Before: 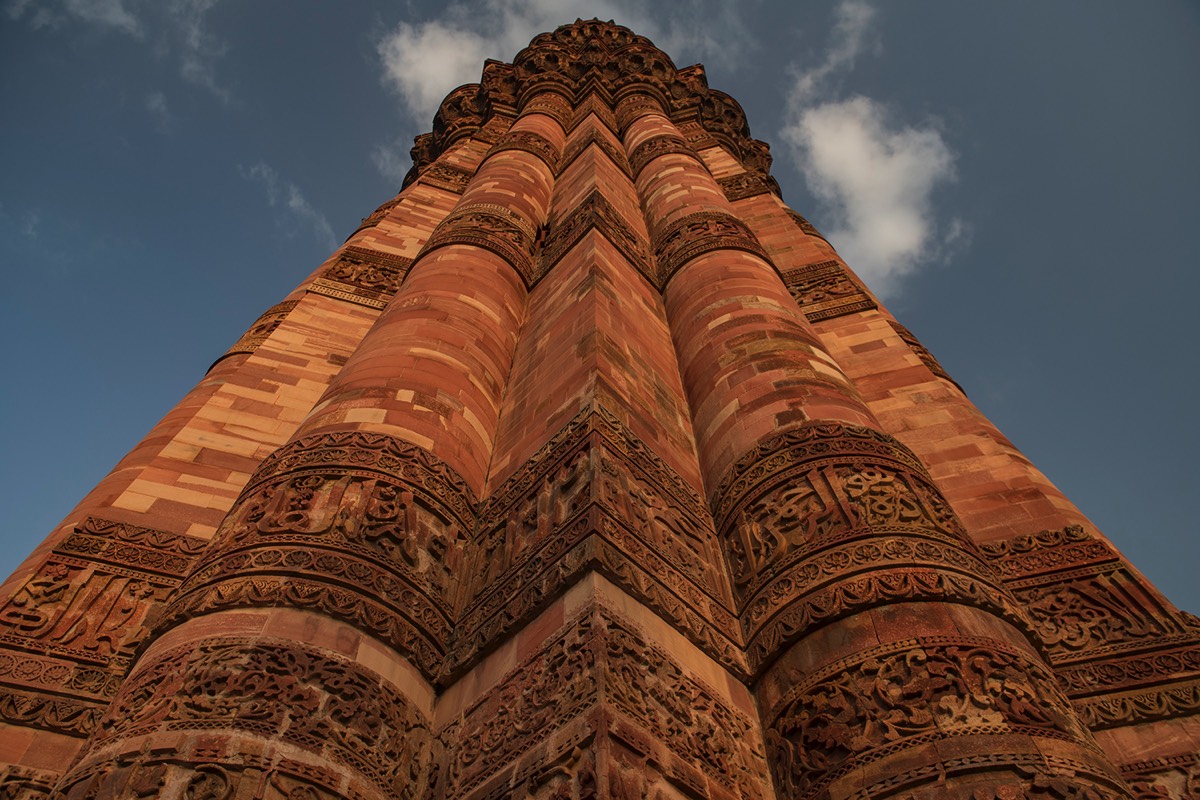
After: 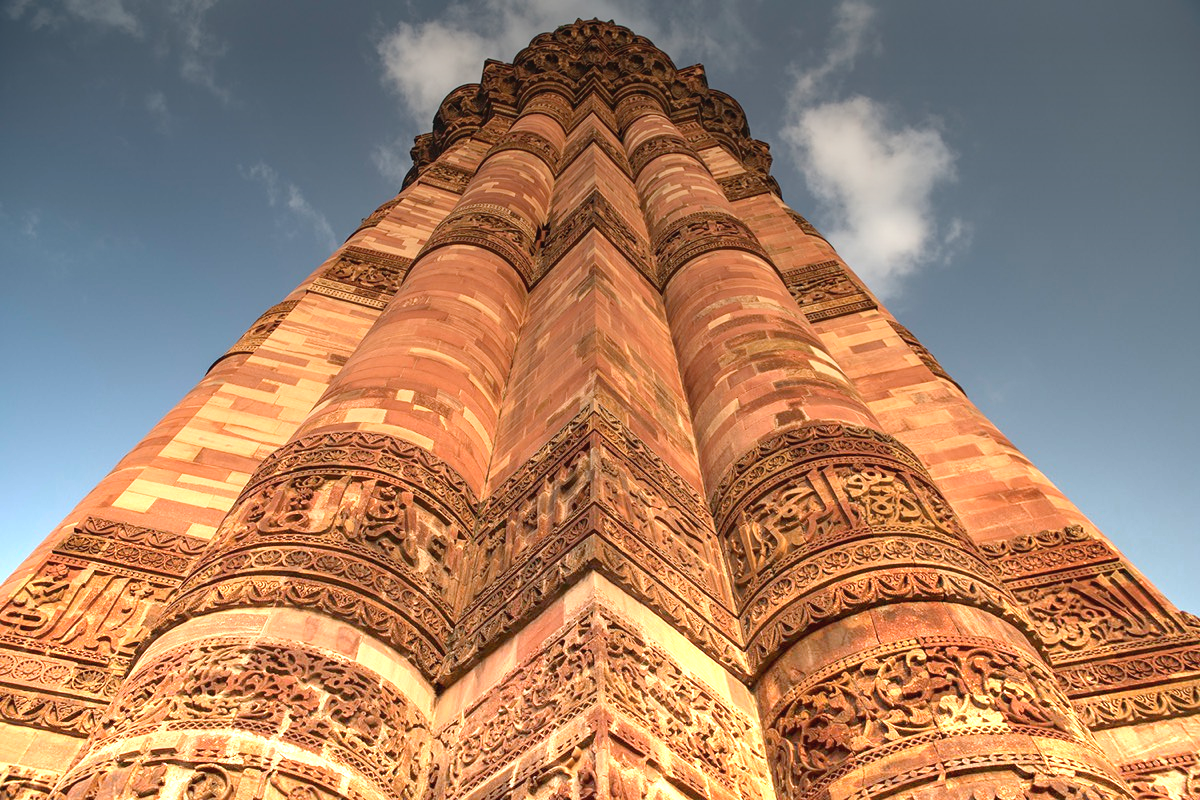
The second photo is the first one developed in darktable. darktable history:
contrast brightness saturation: contrast -0.08, brightness -0.04, saturation -0.11
graduated density: density -3.9 EV
color balance rgb: on, module defaults
